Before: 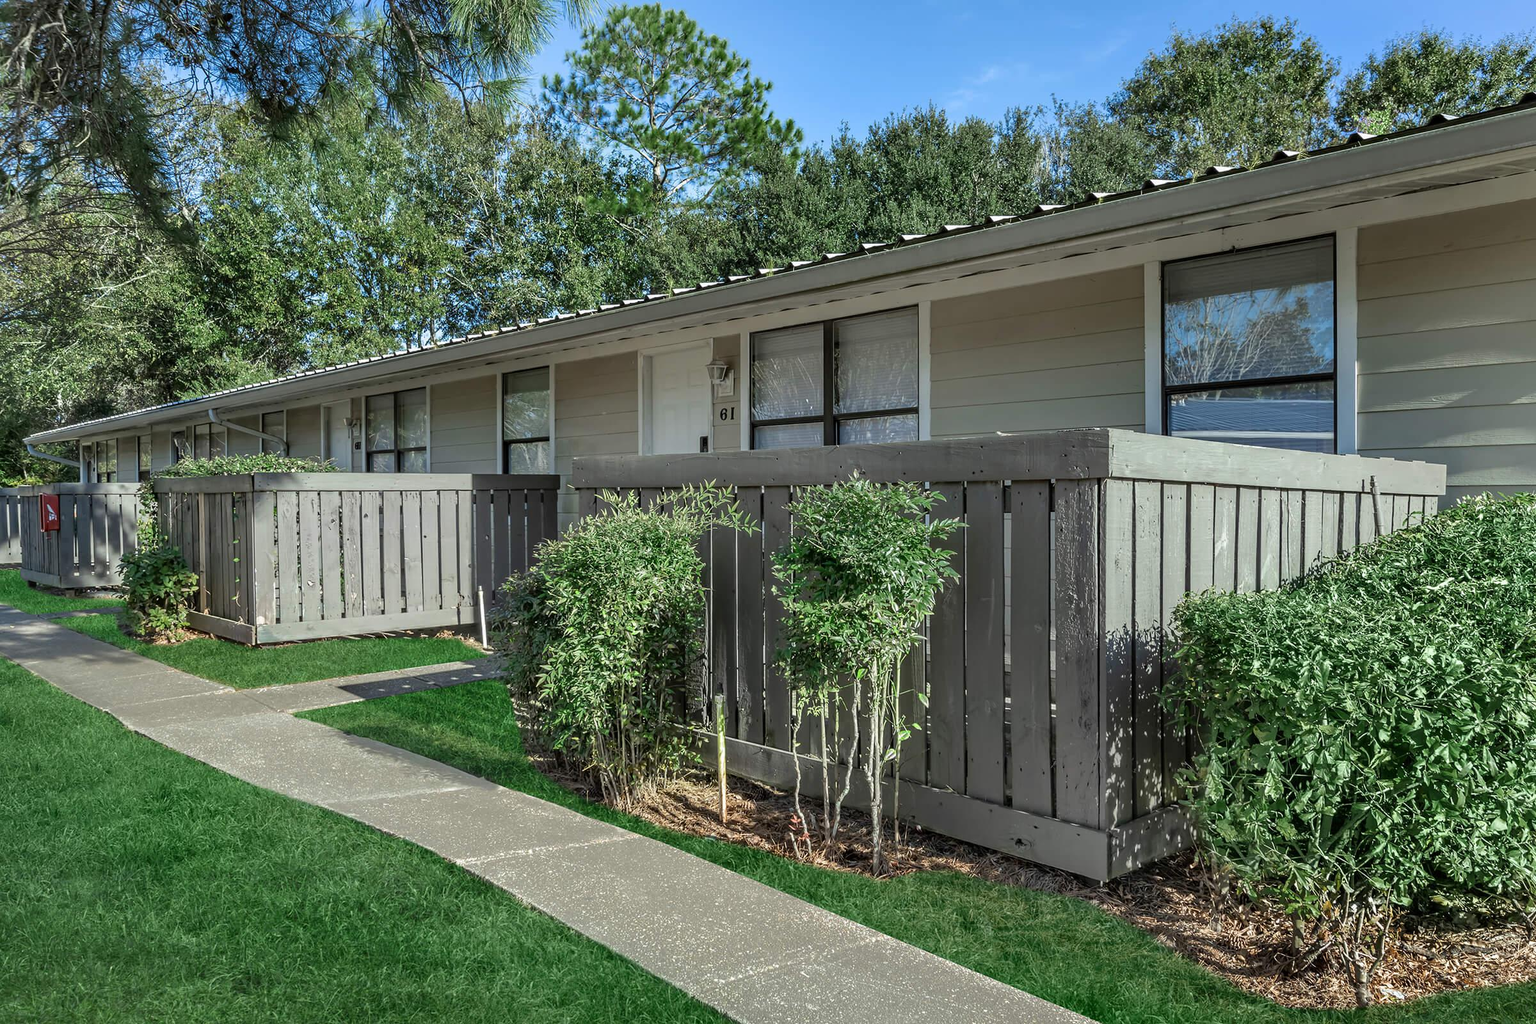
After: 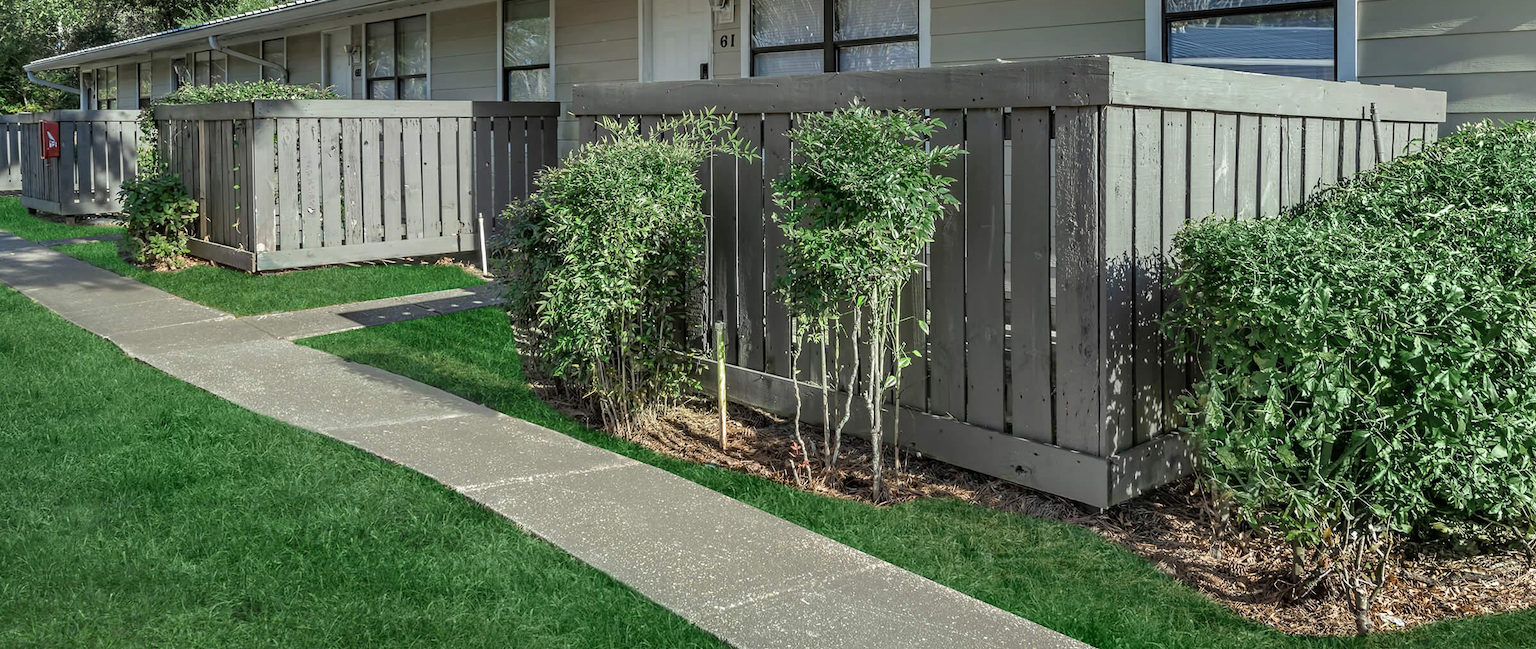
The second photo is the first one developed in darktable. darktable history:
exposure: compensate highlight preservation false
crop and rotate: top 36.517%
tone equalizer: edges refinement/feathering 500, mask exposure compensation -1.57 EV, preserve details no
